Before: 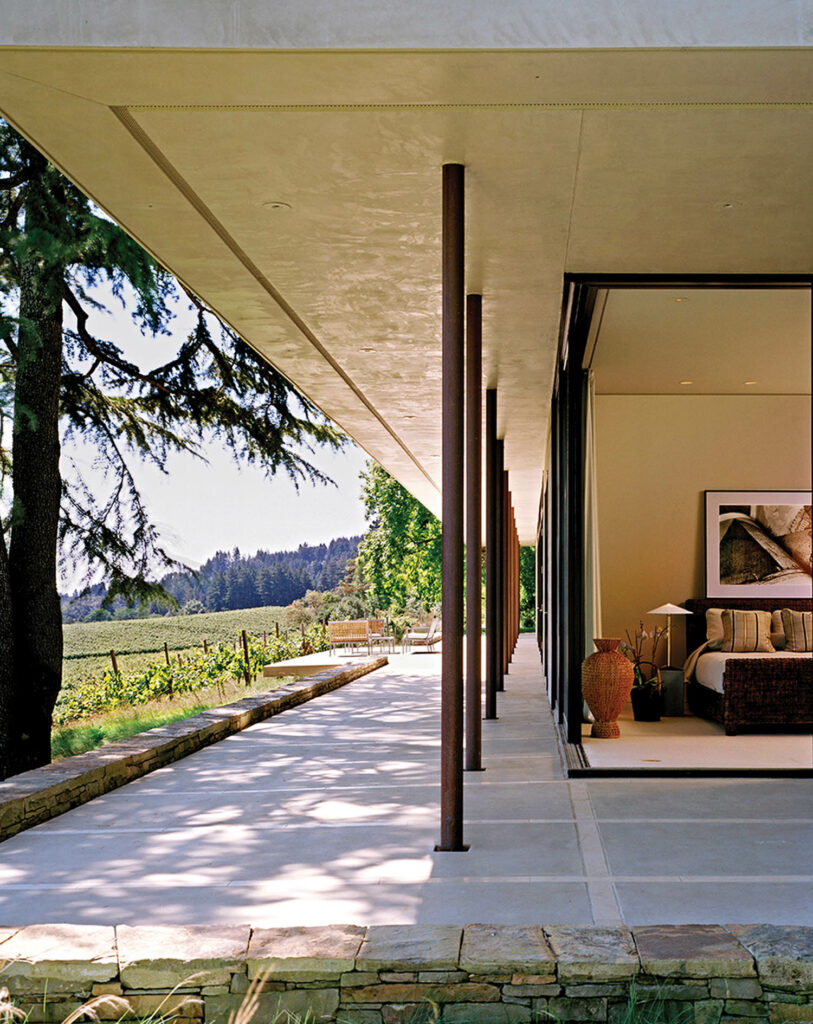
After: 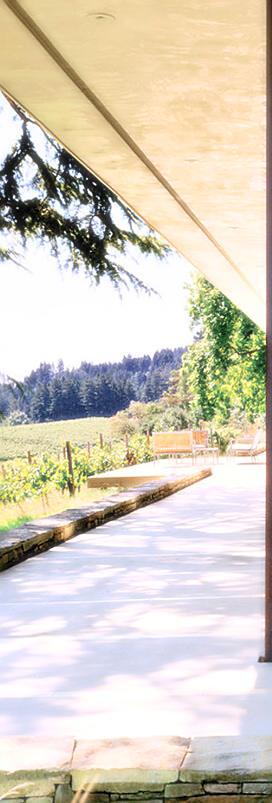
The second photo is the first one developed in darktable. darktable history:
crop and rotate: left 21.77%, top 18.528%, right 44.676%, bottom 2.997%
sharpen: on, module defaults
bloom: size 0%, threshold 54.82%, strength 8.31%
